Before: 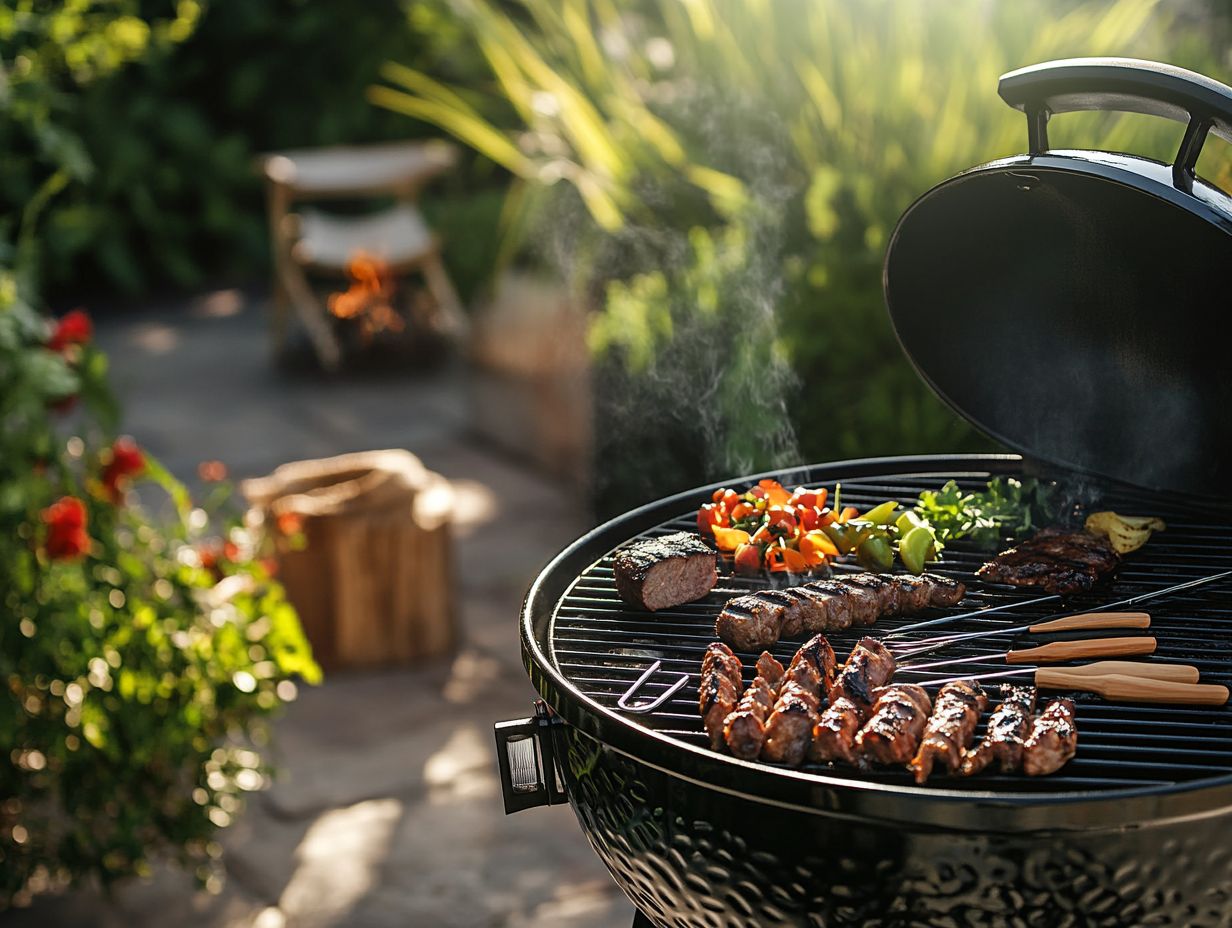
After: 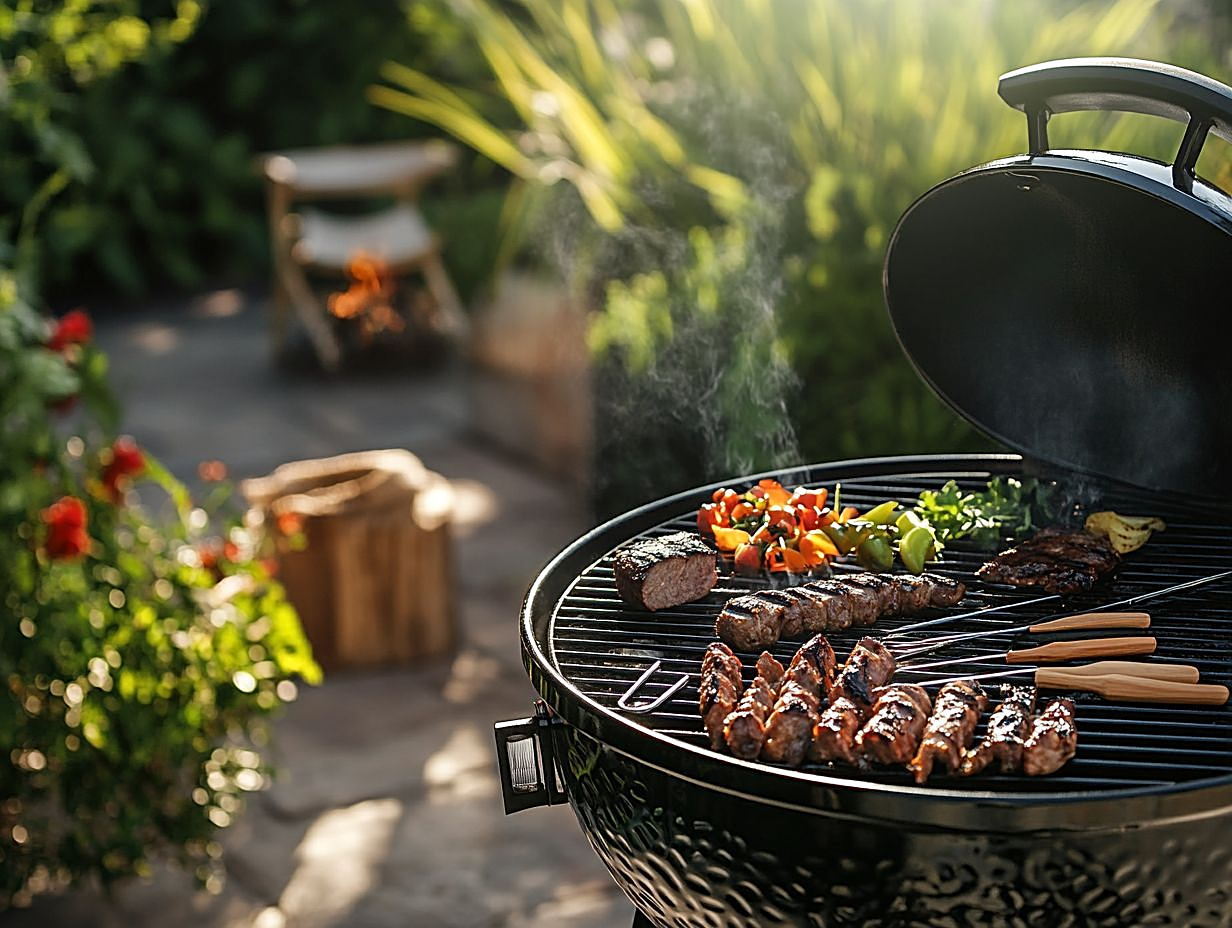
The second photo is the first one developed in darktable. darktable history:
local contrast: mode bilateral grid, contrast 9, coarseness 26, detail 112%, midtone range 0.2
sharpen: on, module defaults
